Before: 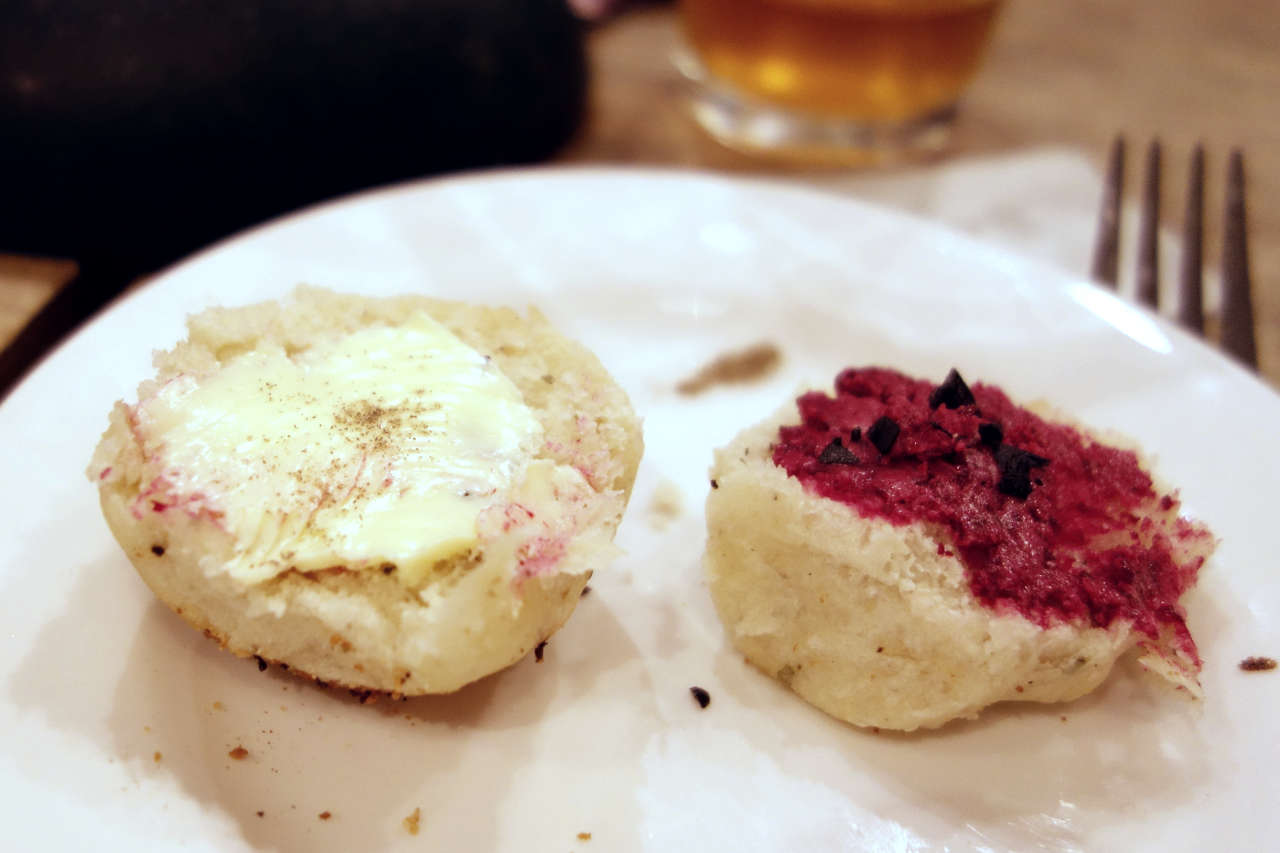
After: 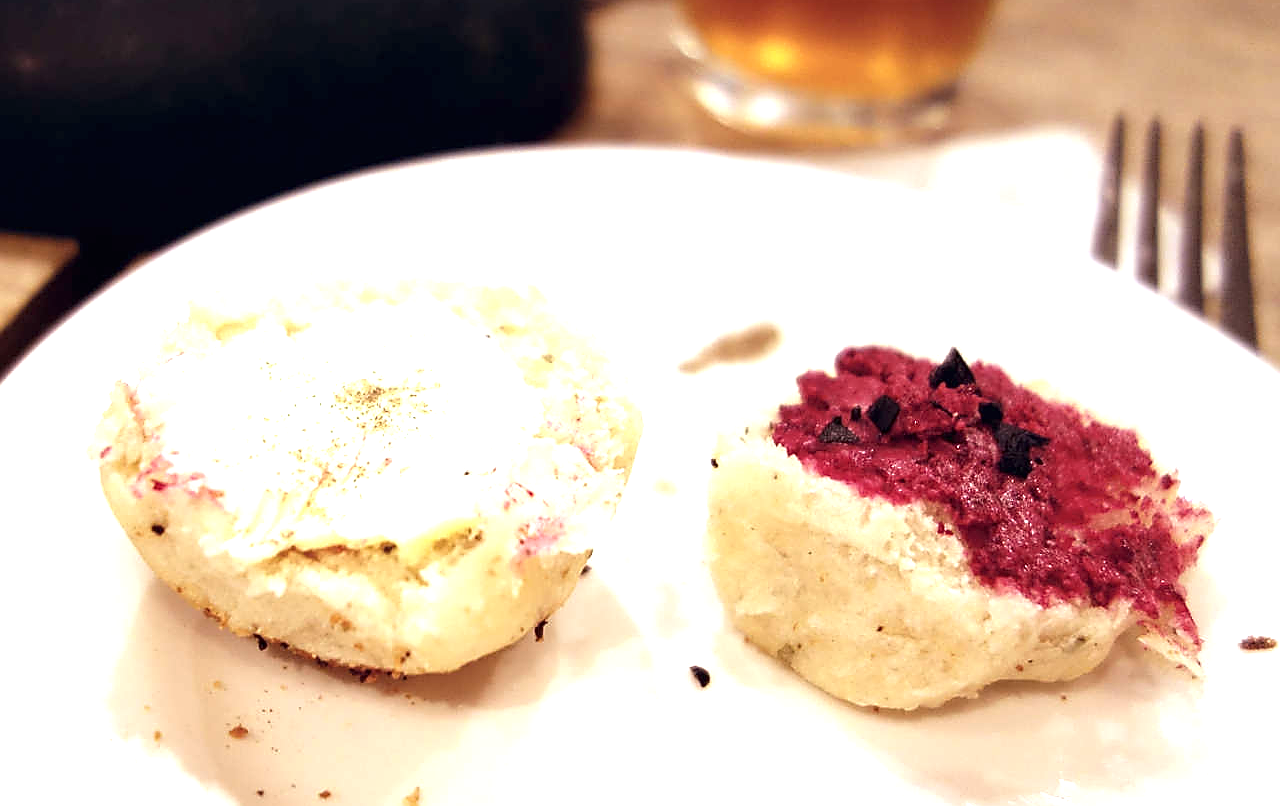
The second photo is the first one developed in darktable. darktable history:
crop and rotate: top 2.479%, bottom 3.018%
exposure: black level correction 0, exposure 1 EV, compensate highlight preservation false
contrast brightness saturation: saturation -0.05
sharpen: radius 1.4, amount 1.25, threshold 0.7
